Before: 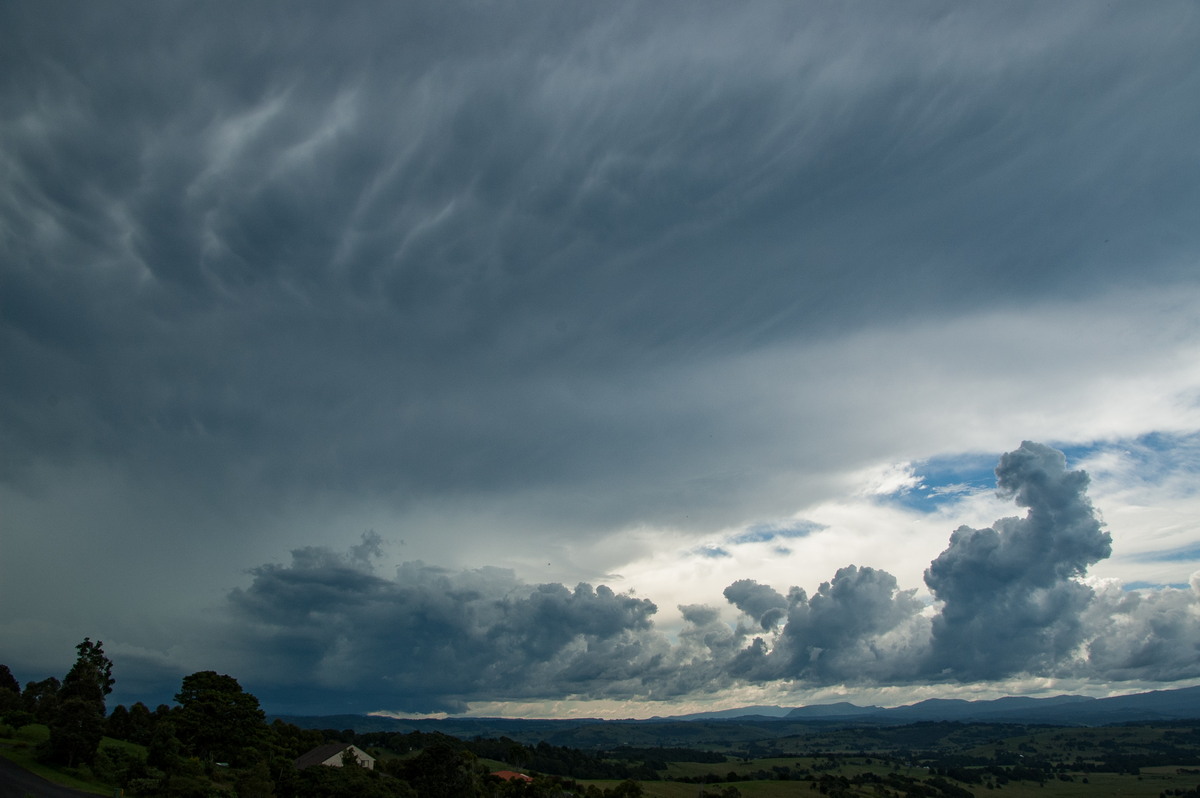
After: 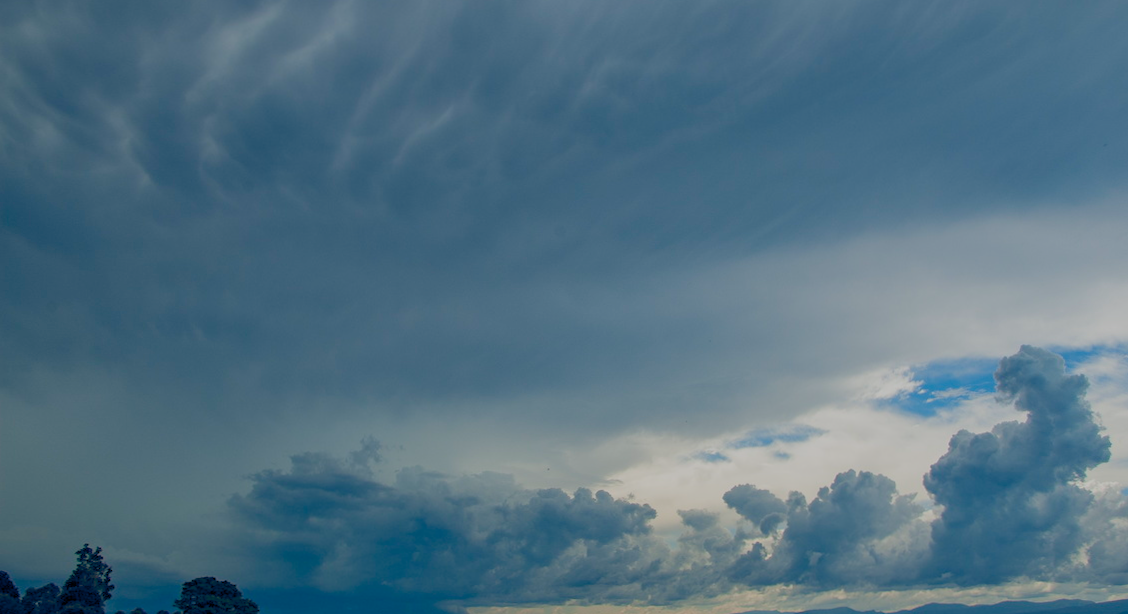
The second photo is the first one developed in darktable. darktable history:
color balance rgb: global offset › chroma 0.146%, global offset › hue 253.37°, perceptual saturation grading › global saturation 30.33%, perceptual brilliance grading › global brilliance 1.378%, perceptual brilliance grading › highlights -3.812%, contrast -29.424%
crop and rotate: angle 0.106°, top 11.92%, right 5.72%, bottom 10.902%
